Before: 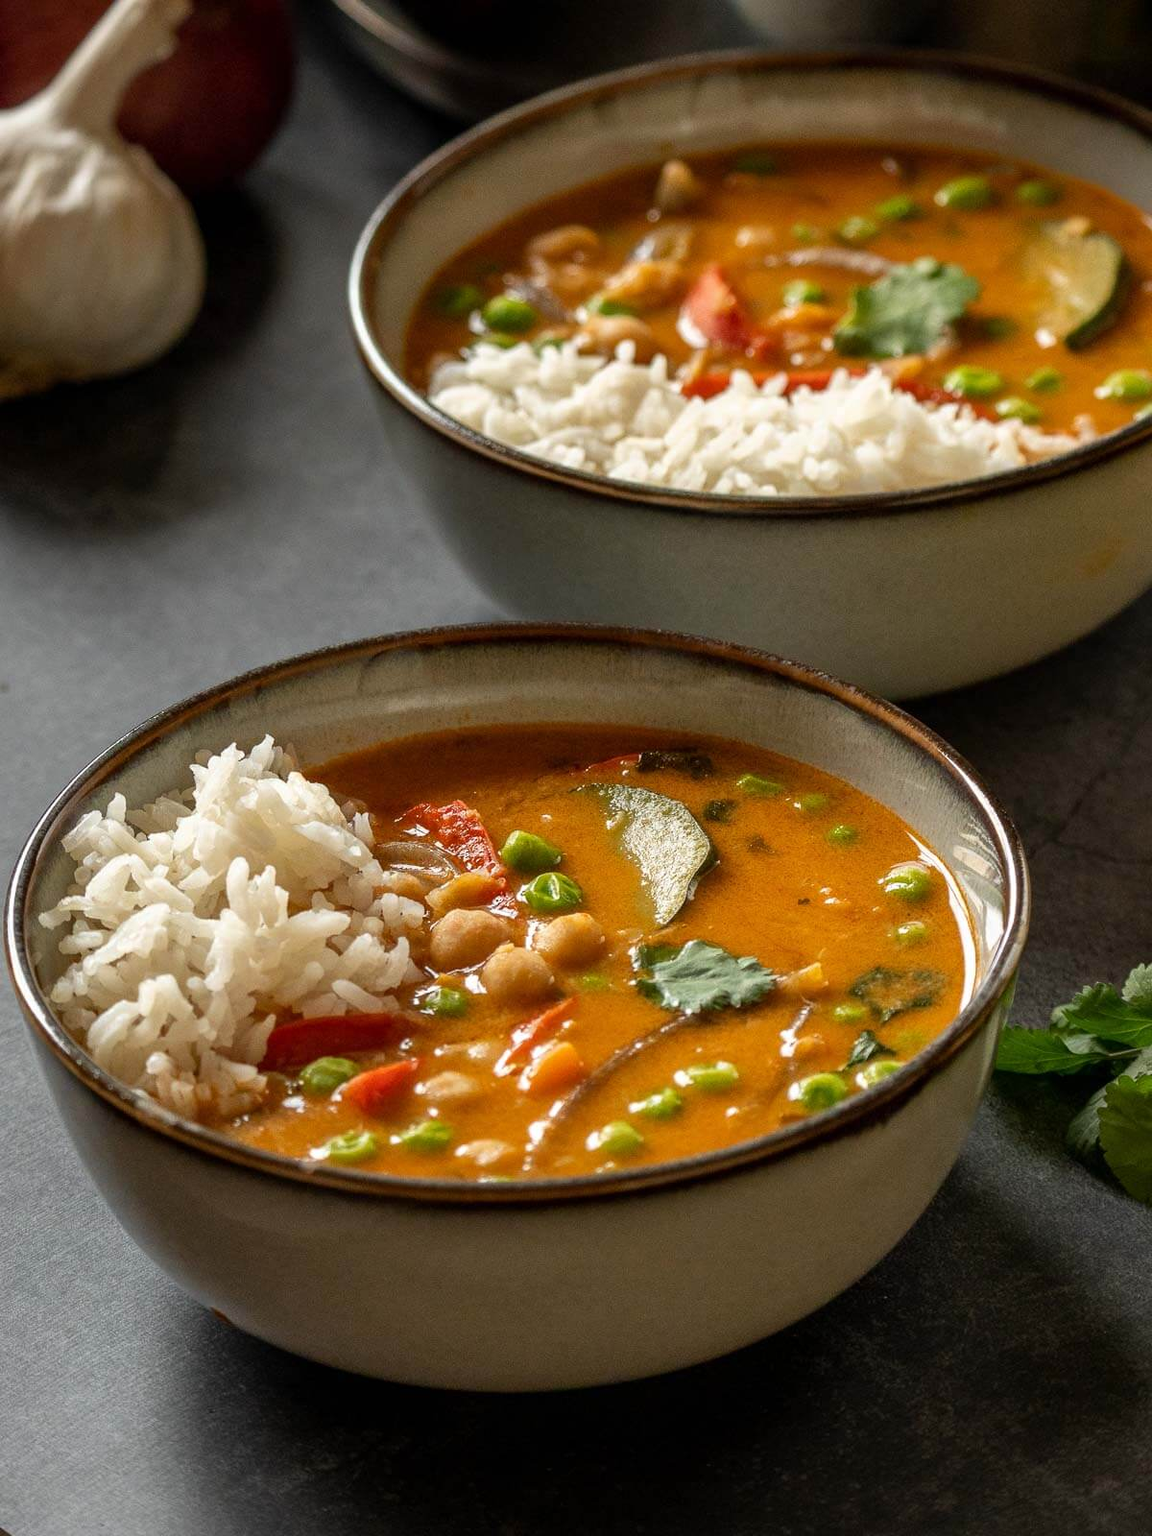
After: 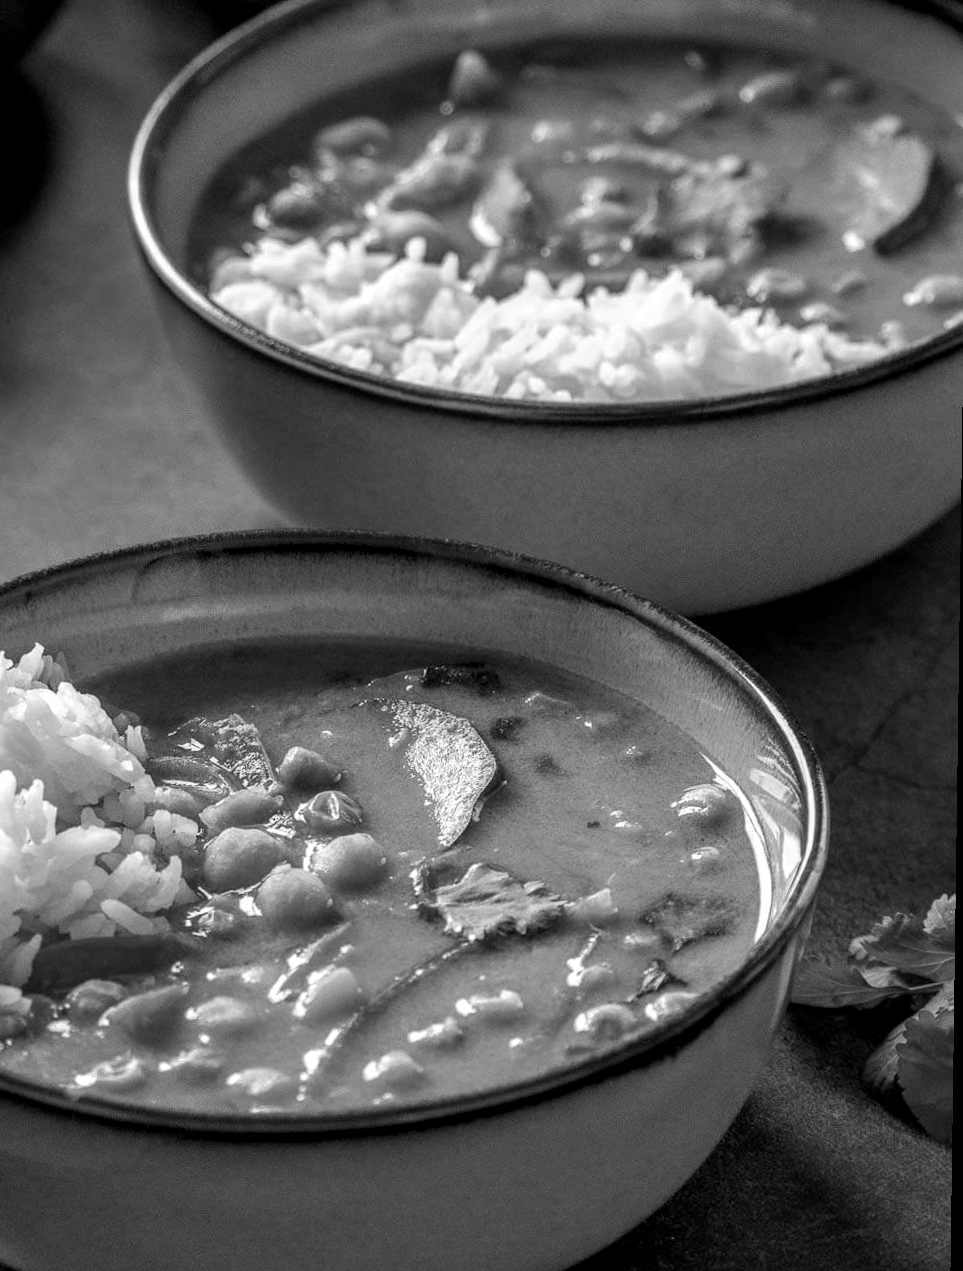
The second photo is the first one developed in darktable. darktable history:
monochrome: on, module defaults
rotate and perspective: rotation 0.8°, automatic cropping off
local contrast: on, module defaults
crop and rotate: left 20.74%, top 7.912%, right 0.375%, bottom 13.378%
